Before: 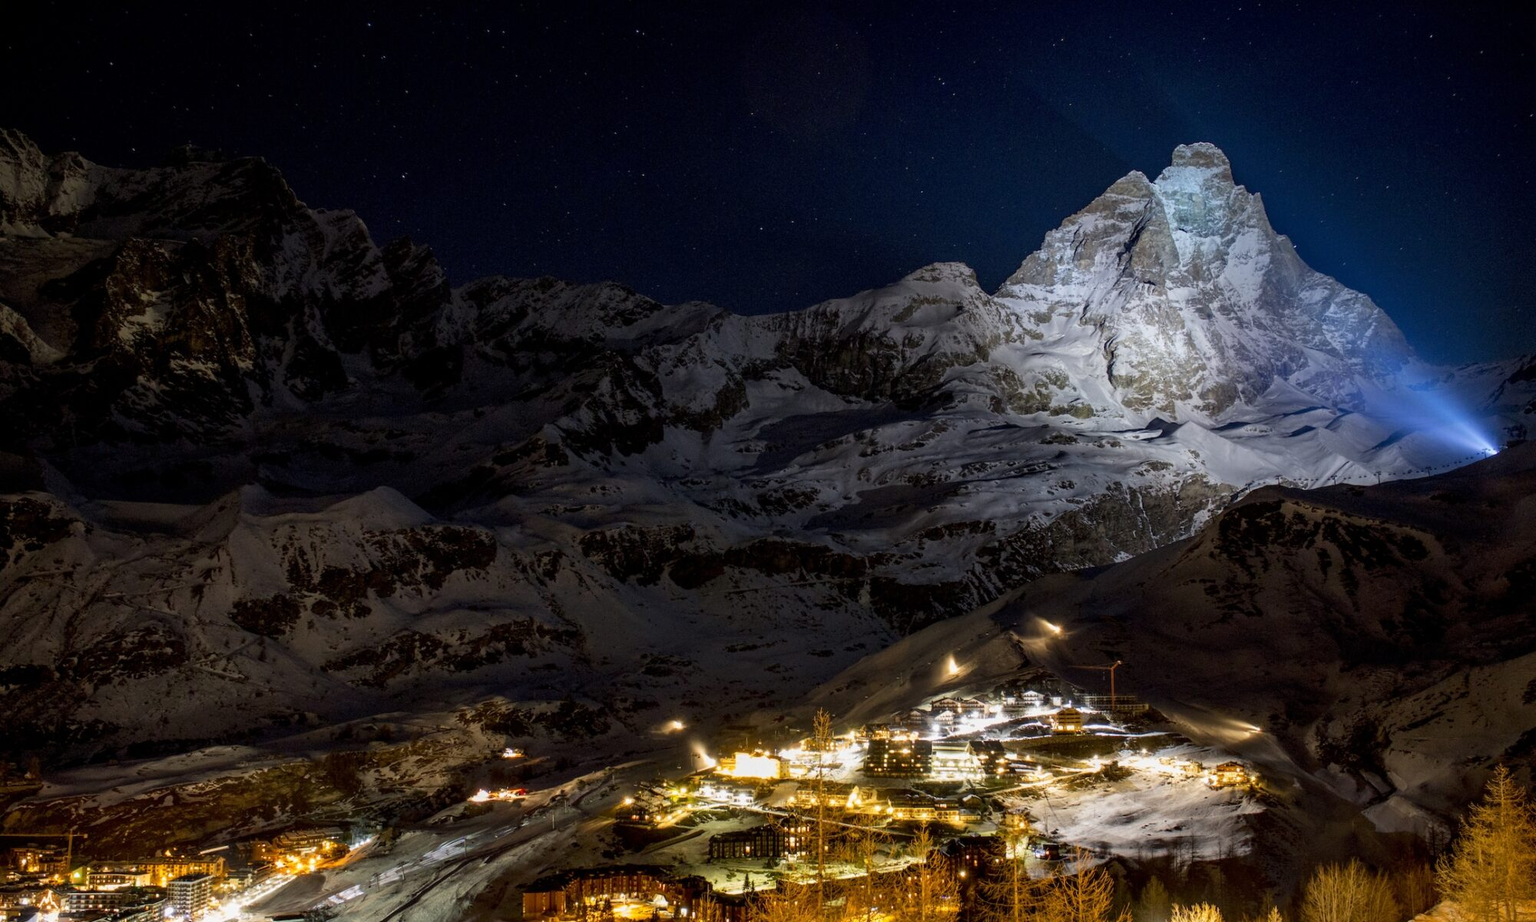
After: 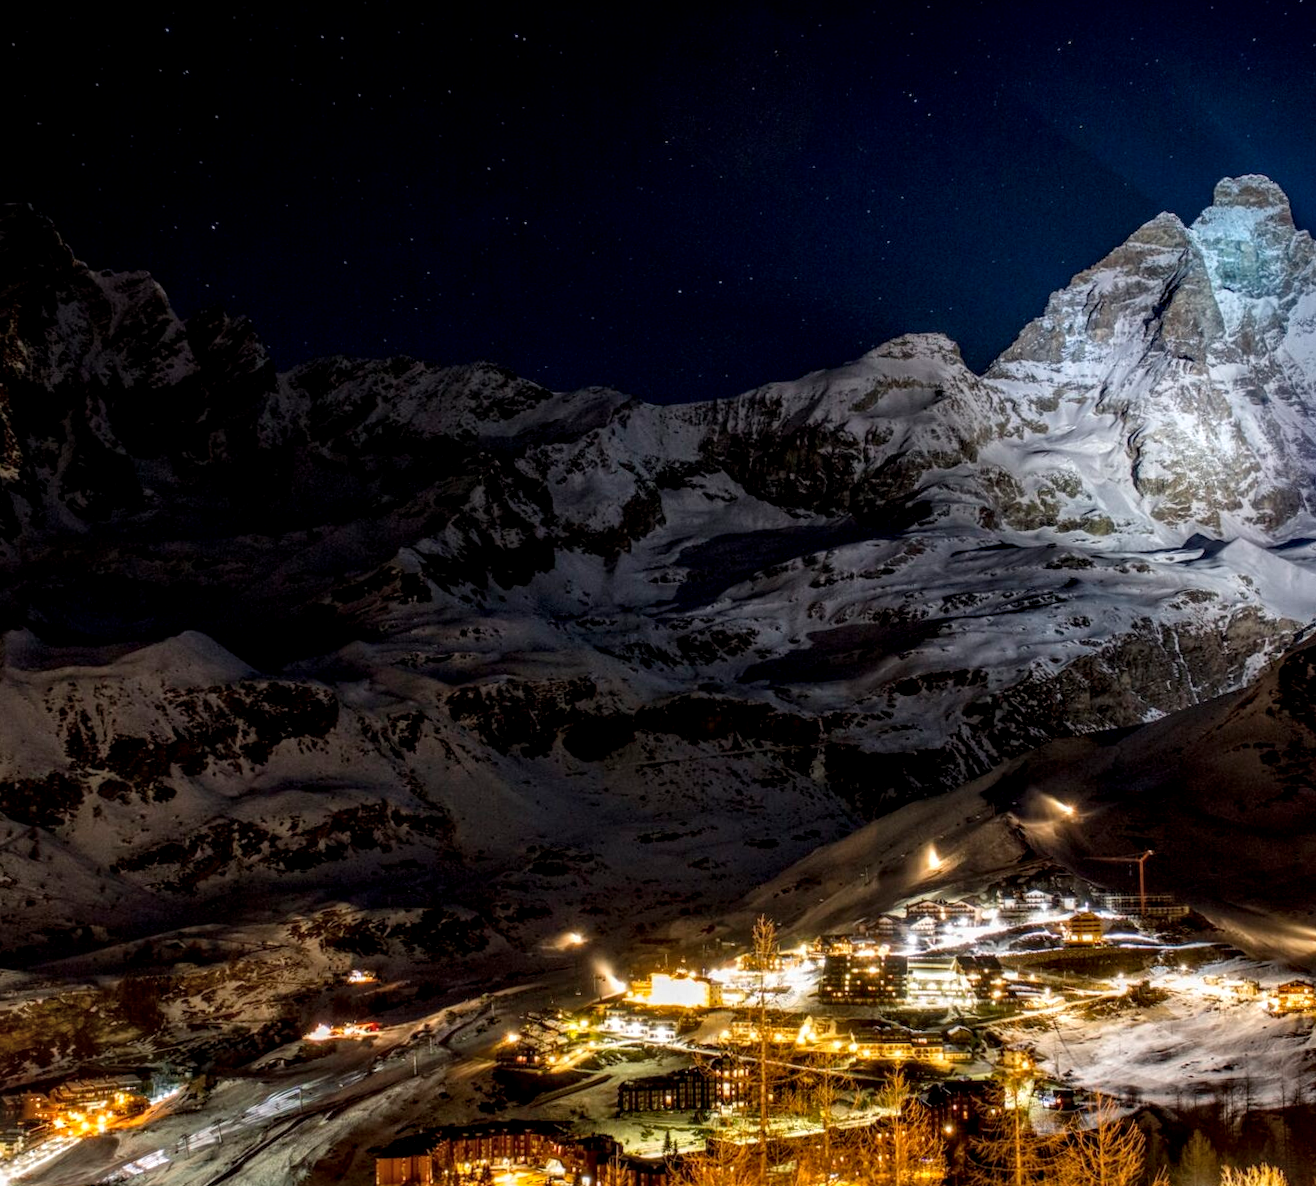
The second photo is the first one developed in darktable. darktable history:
crop and rotate: left 15.055%, right 18.278%
local contrast: highlights 61%, detail 143%, midtone range 0.428
rotate and perspective: rotation -0.45°, automatic cropping original format, crop left 0.008, crop right 0.992, crop top 0.012, crop bottom 0.988
